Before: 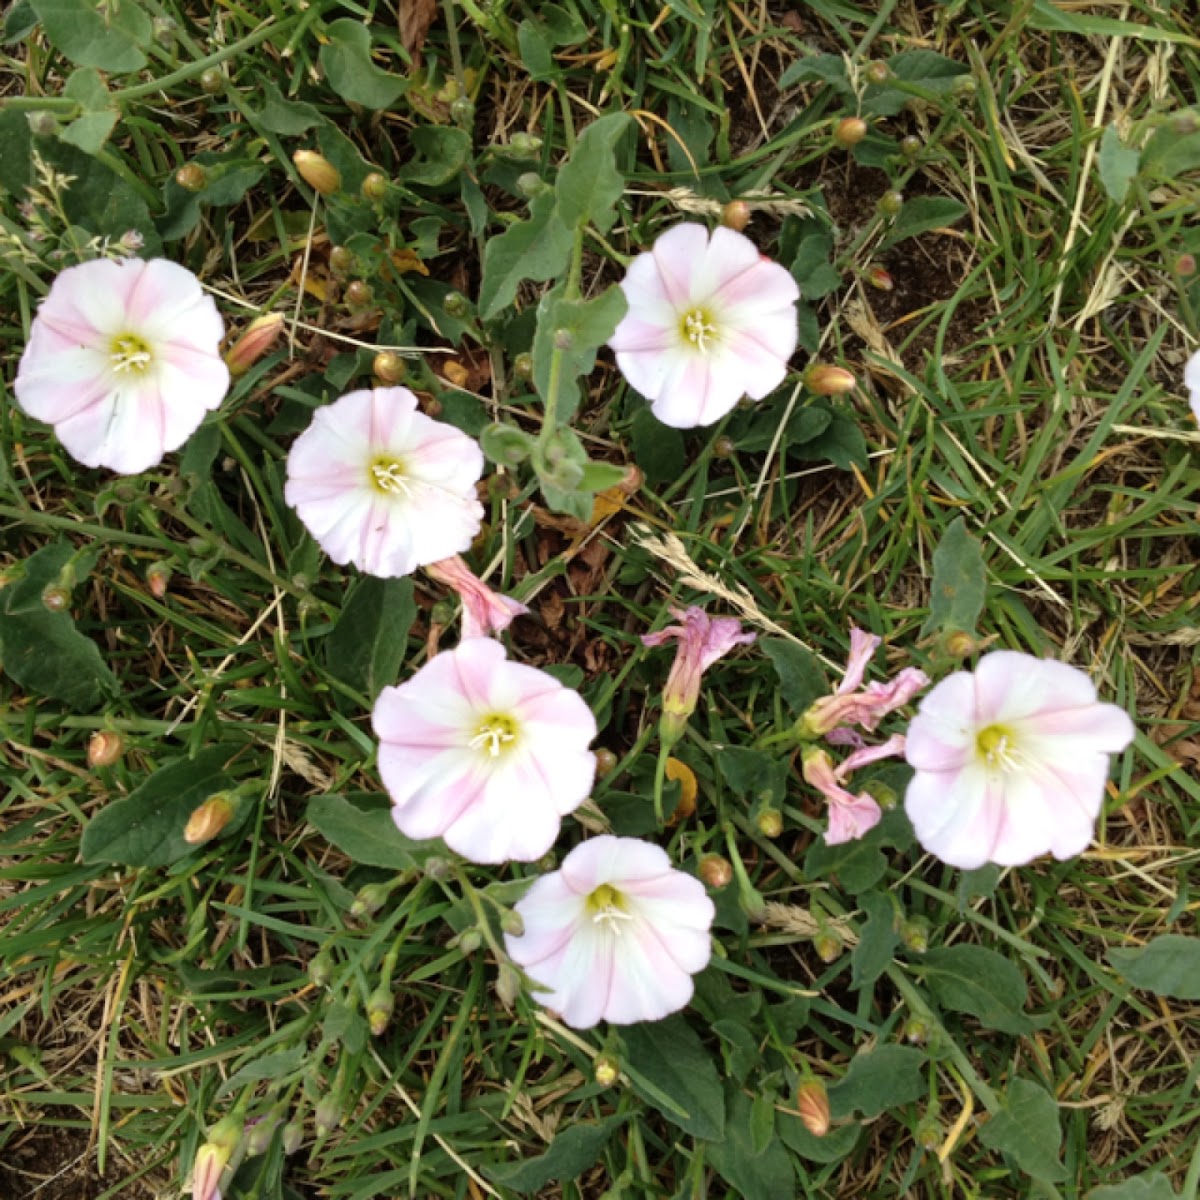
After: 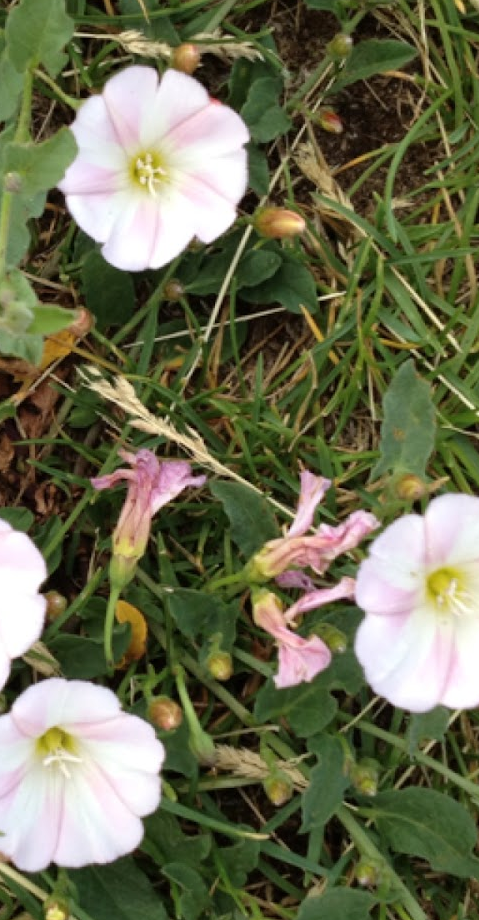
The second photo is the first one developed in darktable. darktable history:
crop: left 45.847%, top 13.14%, right 14.218%, bottom 10.157%
